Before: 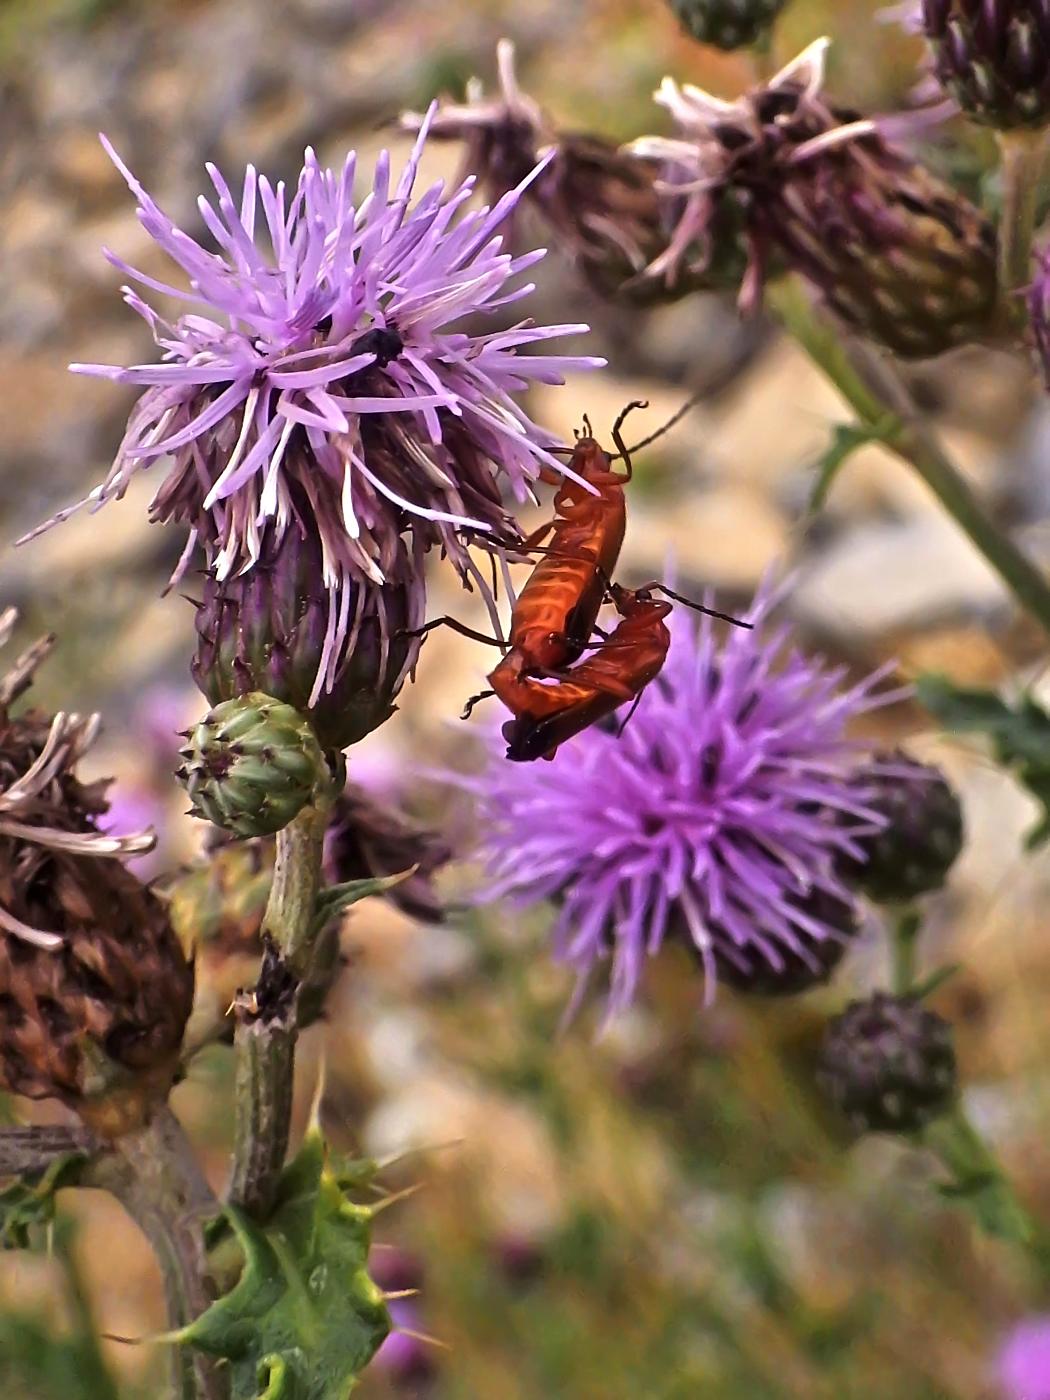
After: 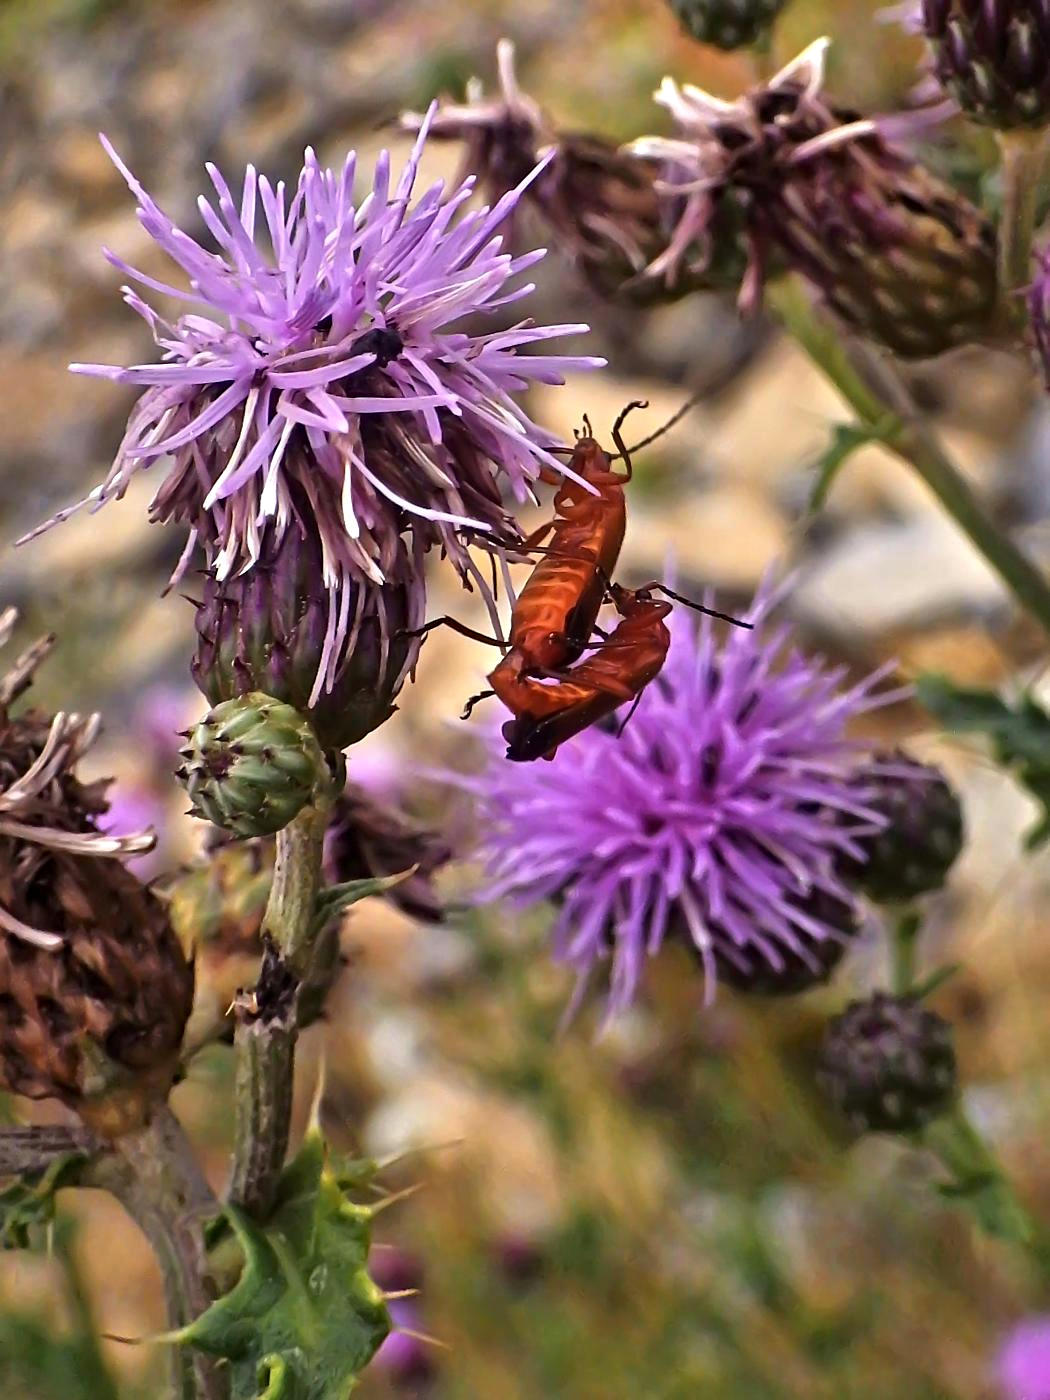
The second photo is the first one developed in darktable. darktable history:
haze removal: compatibility mode true, adaptive false
contrast brightness saturation: saturation -0.04
